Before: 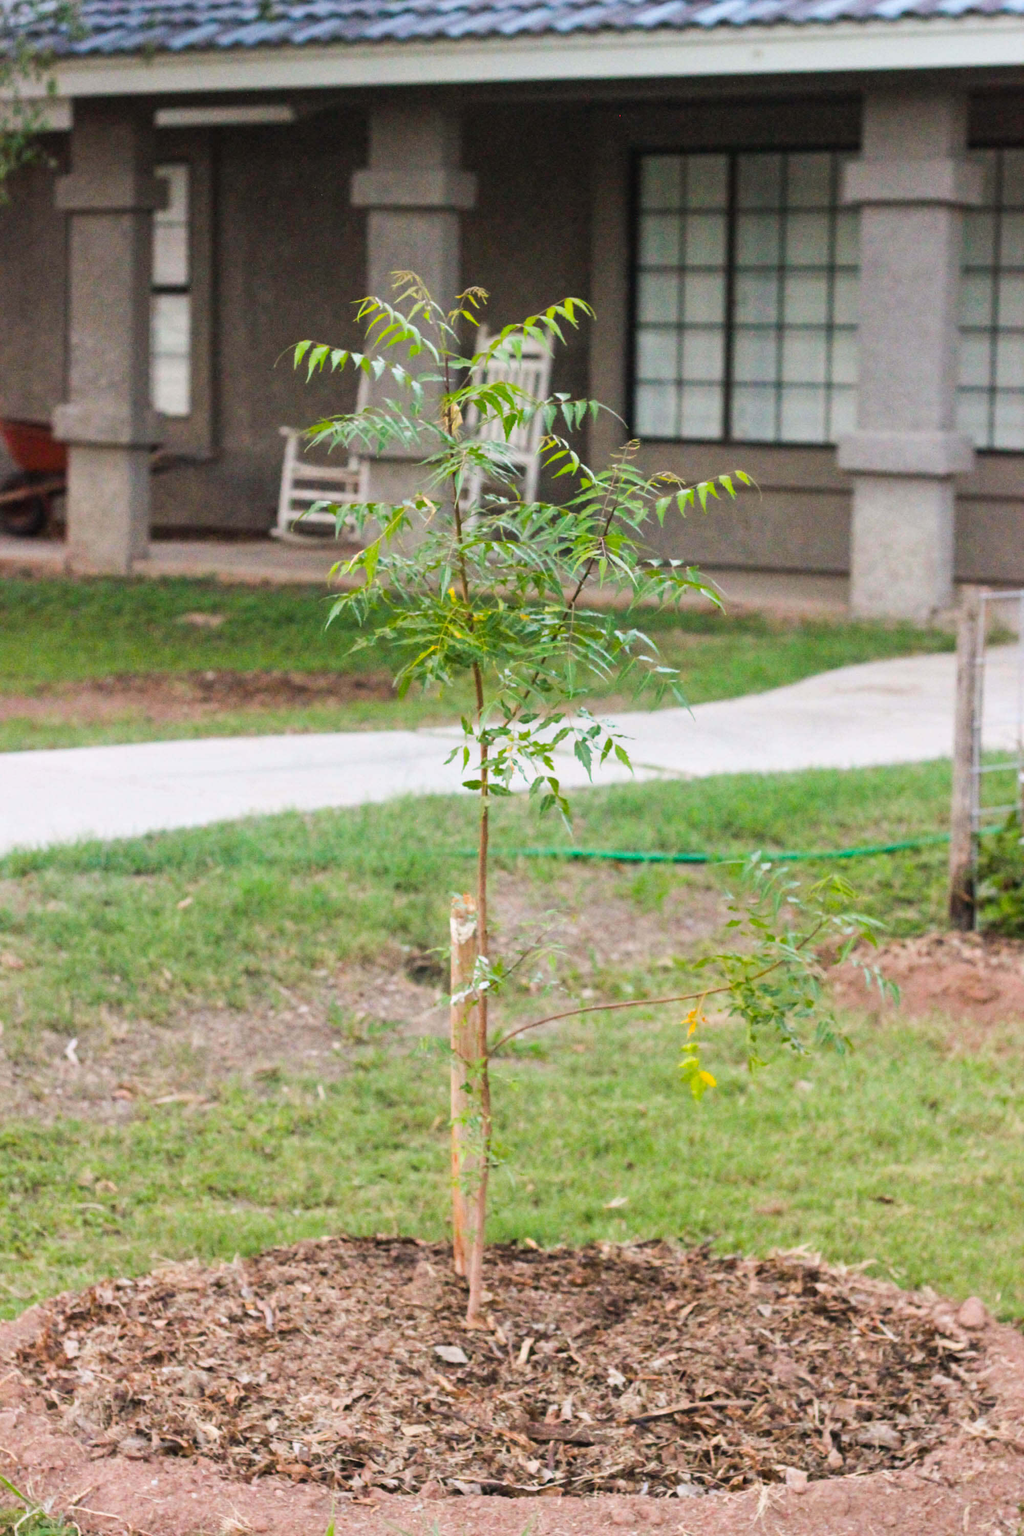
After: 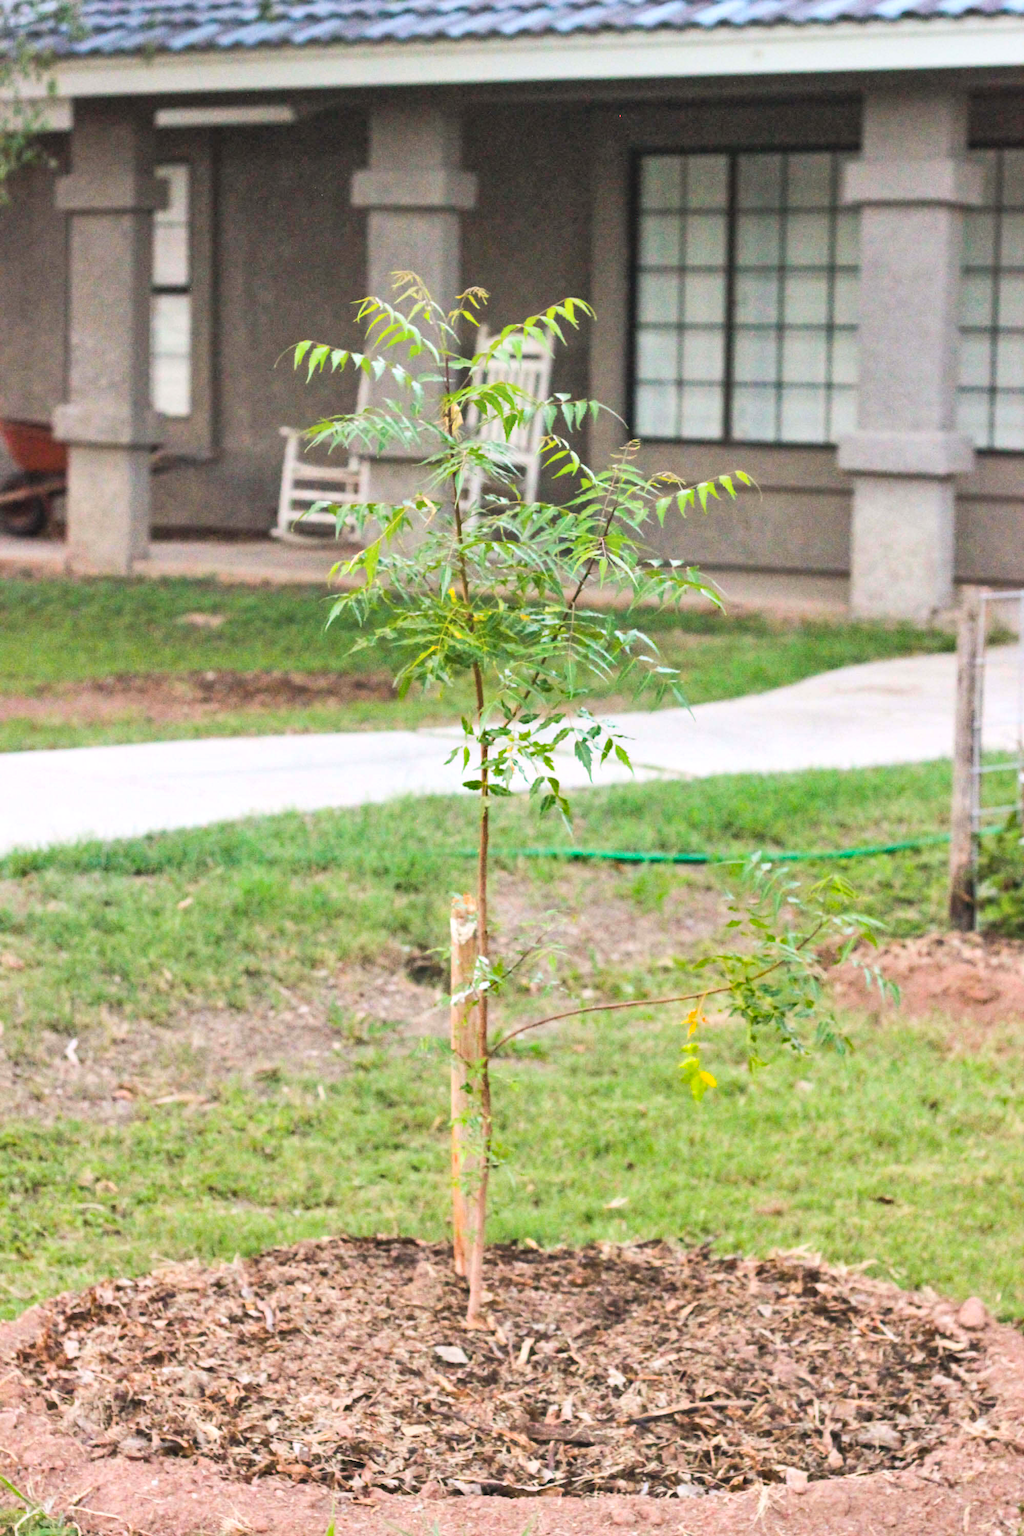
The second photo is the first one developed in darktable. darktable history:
exposure: black level correction 0, exposure 0.2 EV, compensate exposure bias true, compensate highlight preservation false
shadows and highlights: low approximation 0.01, soften with gaussian
contrast brightness saturation: contrast 0.14, brightness 0.21
